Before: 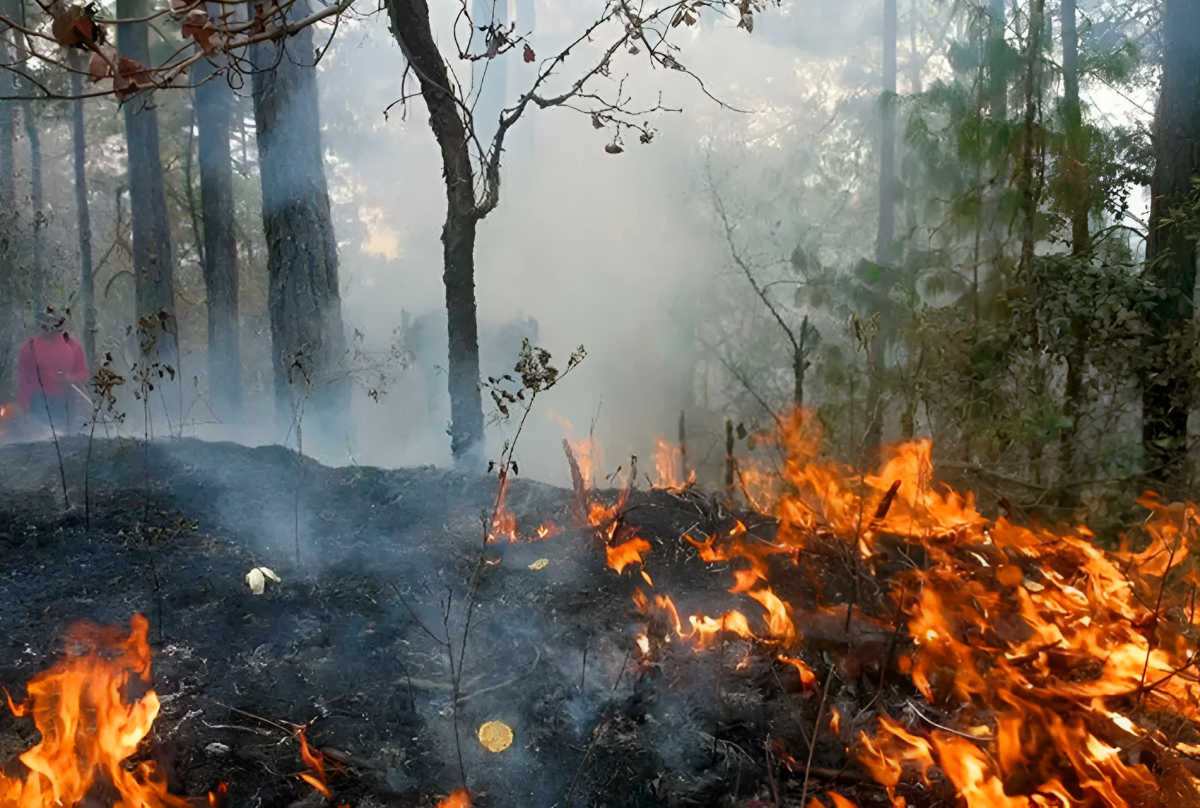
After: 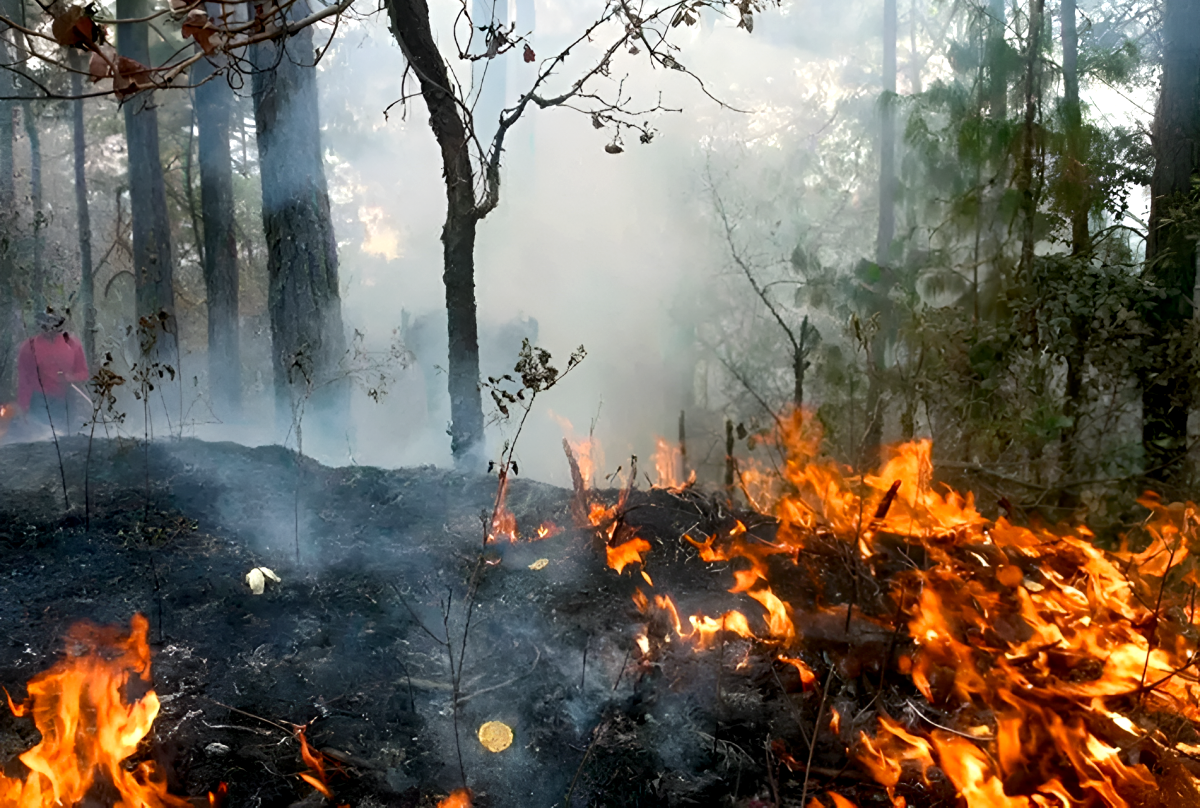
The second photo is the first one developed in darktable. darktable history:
exposure: black level correction 0.005, exposure 0.001 EV, compensate highlight preservation false
tone equalizer: -8 EV -0.417 EV, -7 EV -0.389 EV, -6 EV -0.333 EV, -5 EV -0.222 EV, -3 EV 0.222 EV, -2 EV 0.333 EV, -1 EV 0.389 EV, +0 EV 0.417 EV, edges refinement/feathering 500, mask exposure compensation -1.57 EV, preserve details no
